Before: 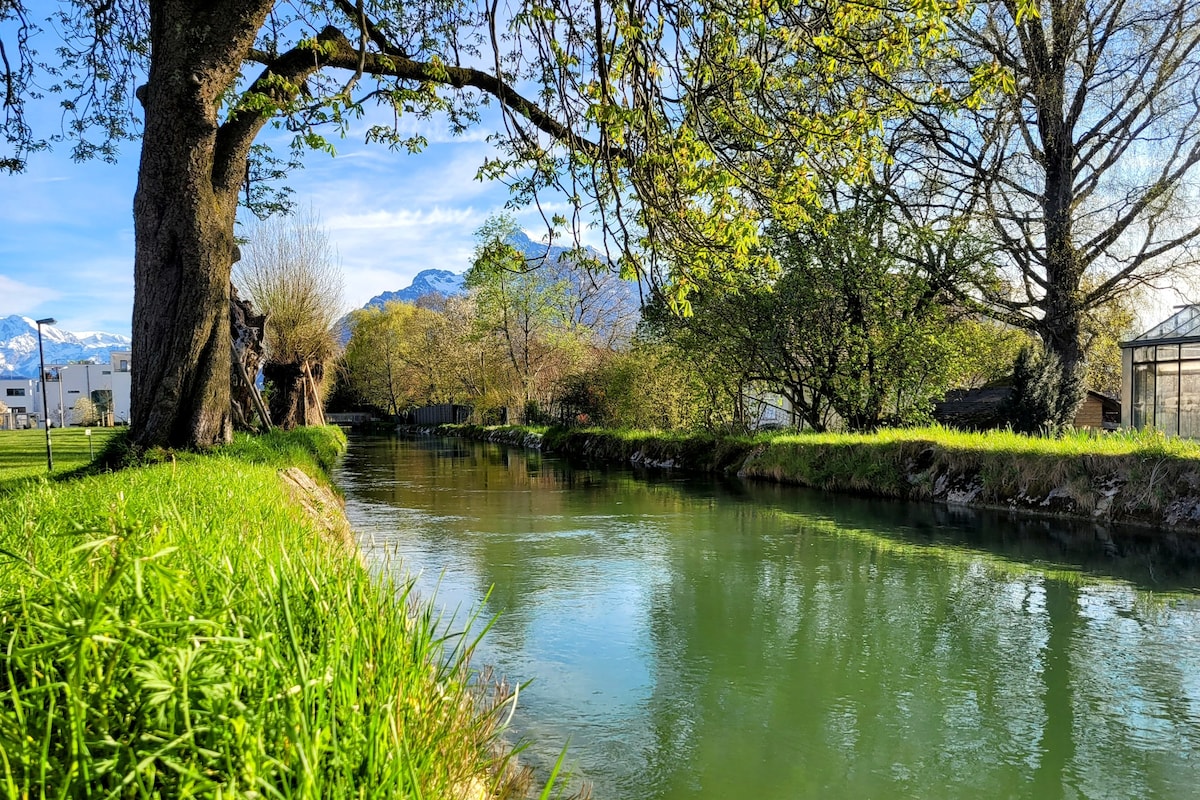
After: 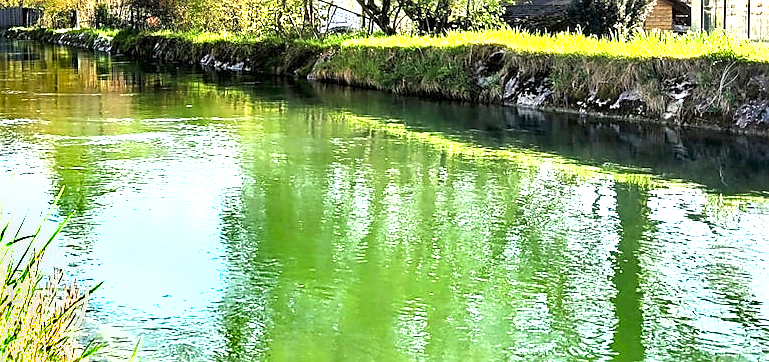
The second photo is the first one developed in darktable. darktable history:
shadows and highlights: soften with gaussian
crop and rotate: left 35.895%, top 49.732%, bottom 4.961%
sharpen: on, module defaults
exposure: black level correction 0, exposure 1.971 EV, compensate highlight preservation false
